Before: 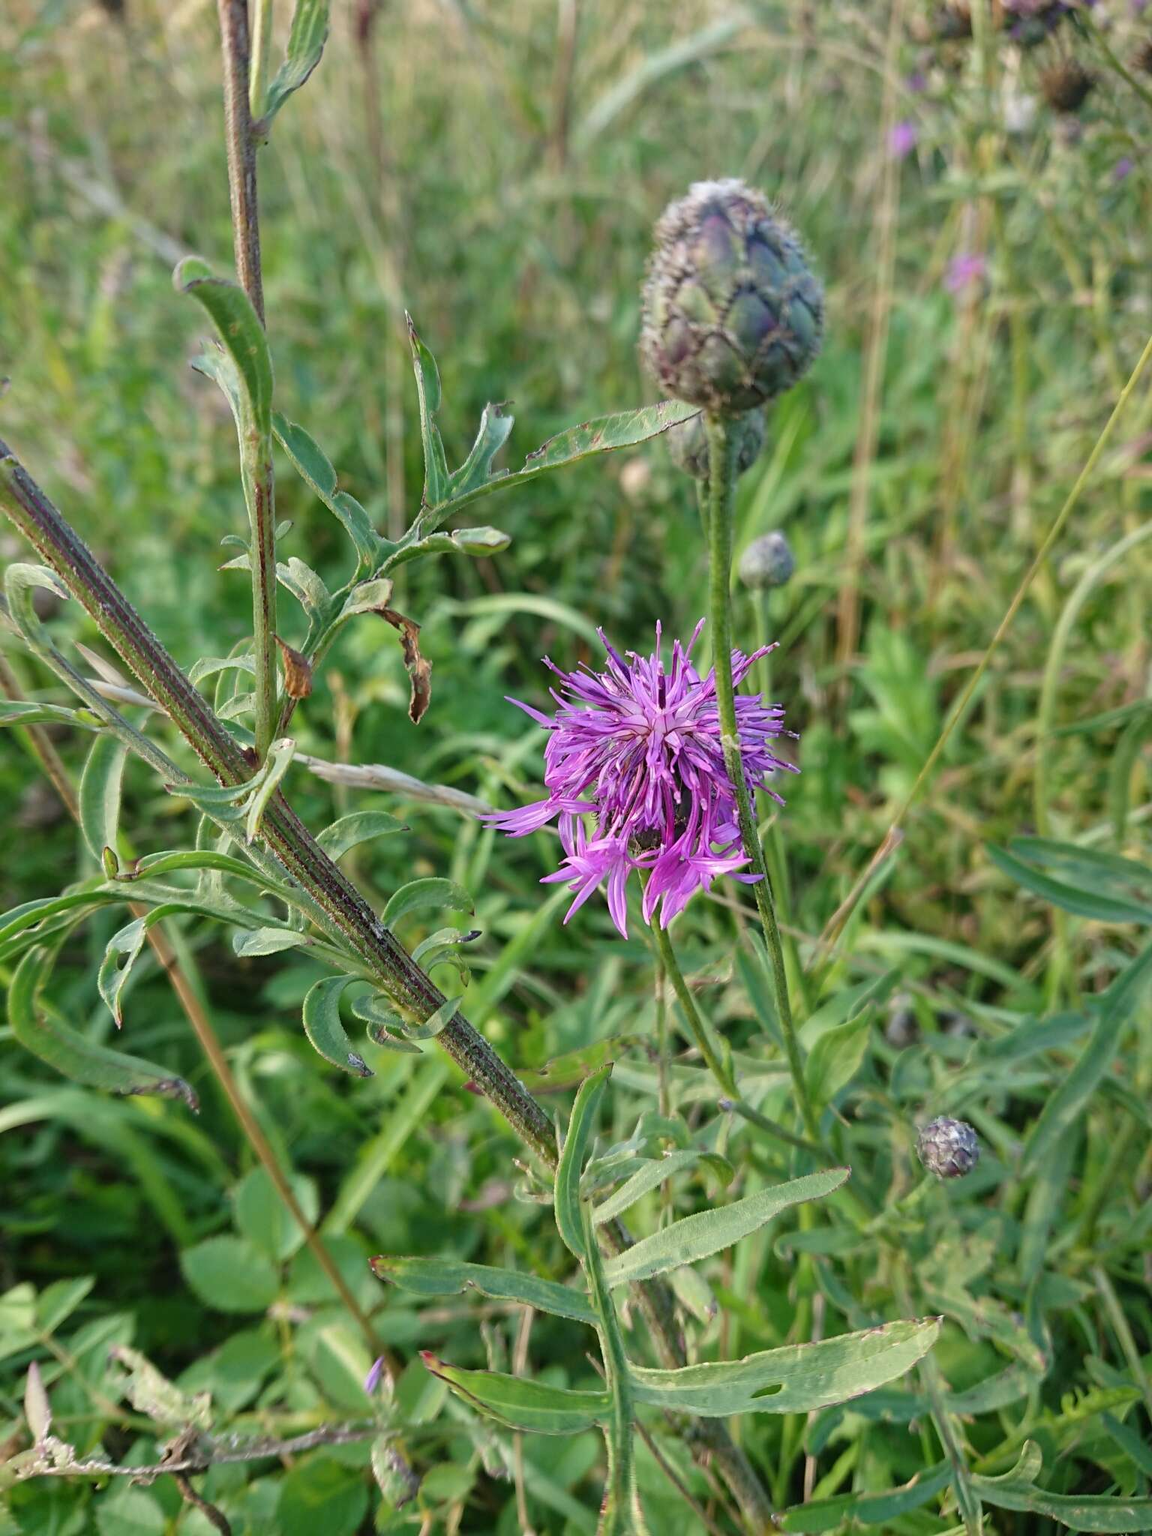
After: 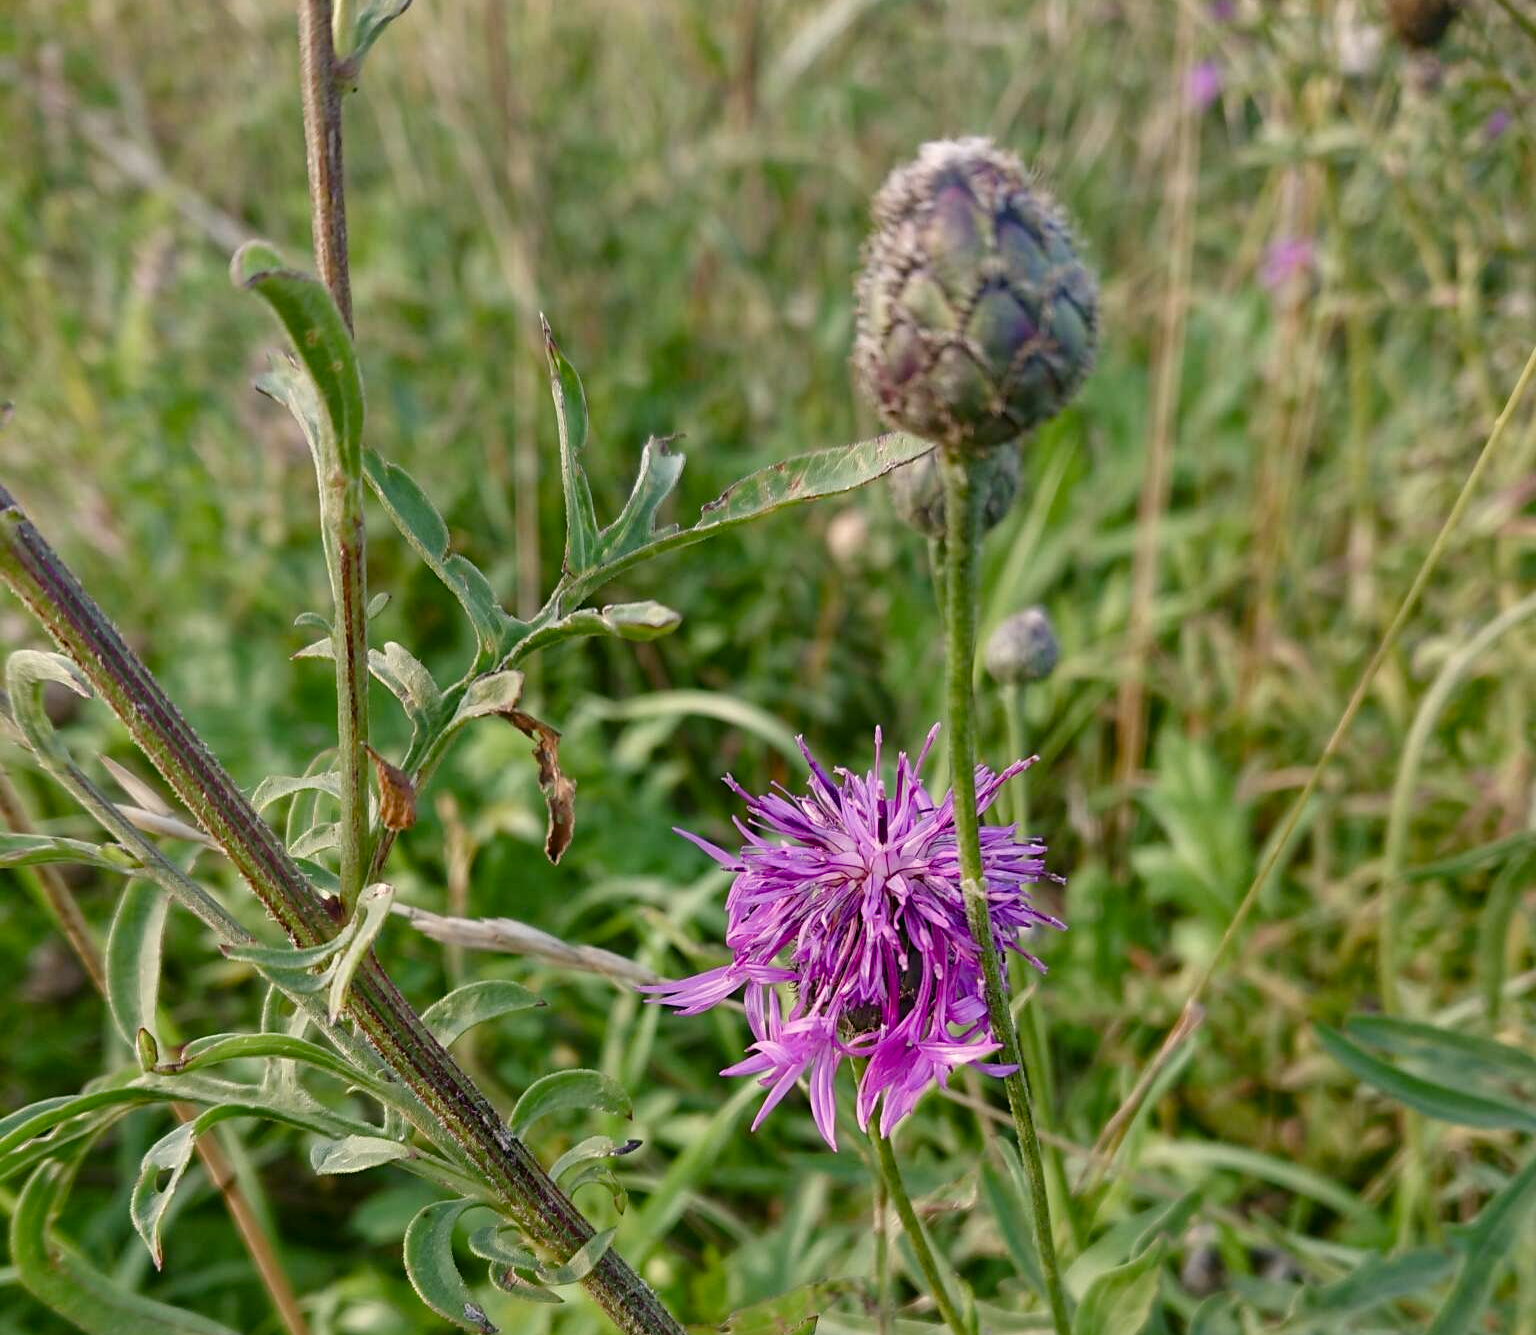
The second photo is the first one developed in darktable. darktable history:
crop and rotate: top 4.935%, bottom 29.845%
color balance rgb: power › luminance -7.857%, power › chroma 1.325%, power › hue 330.44°, perceptual saturation grading › global saturation 20%, perceptual saturation grading › highlights -50.394%, perceptual saturation grading › shadows 31.134%
color correction: highlights a* 4.23, highlights b* 4.97, shadows a* -7.03, shadows b* 4.6
